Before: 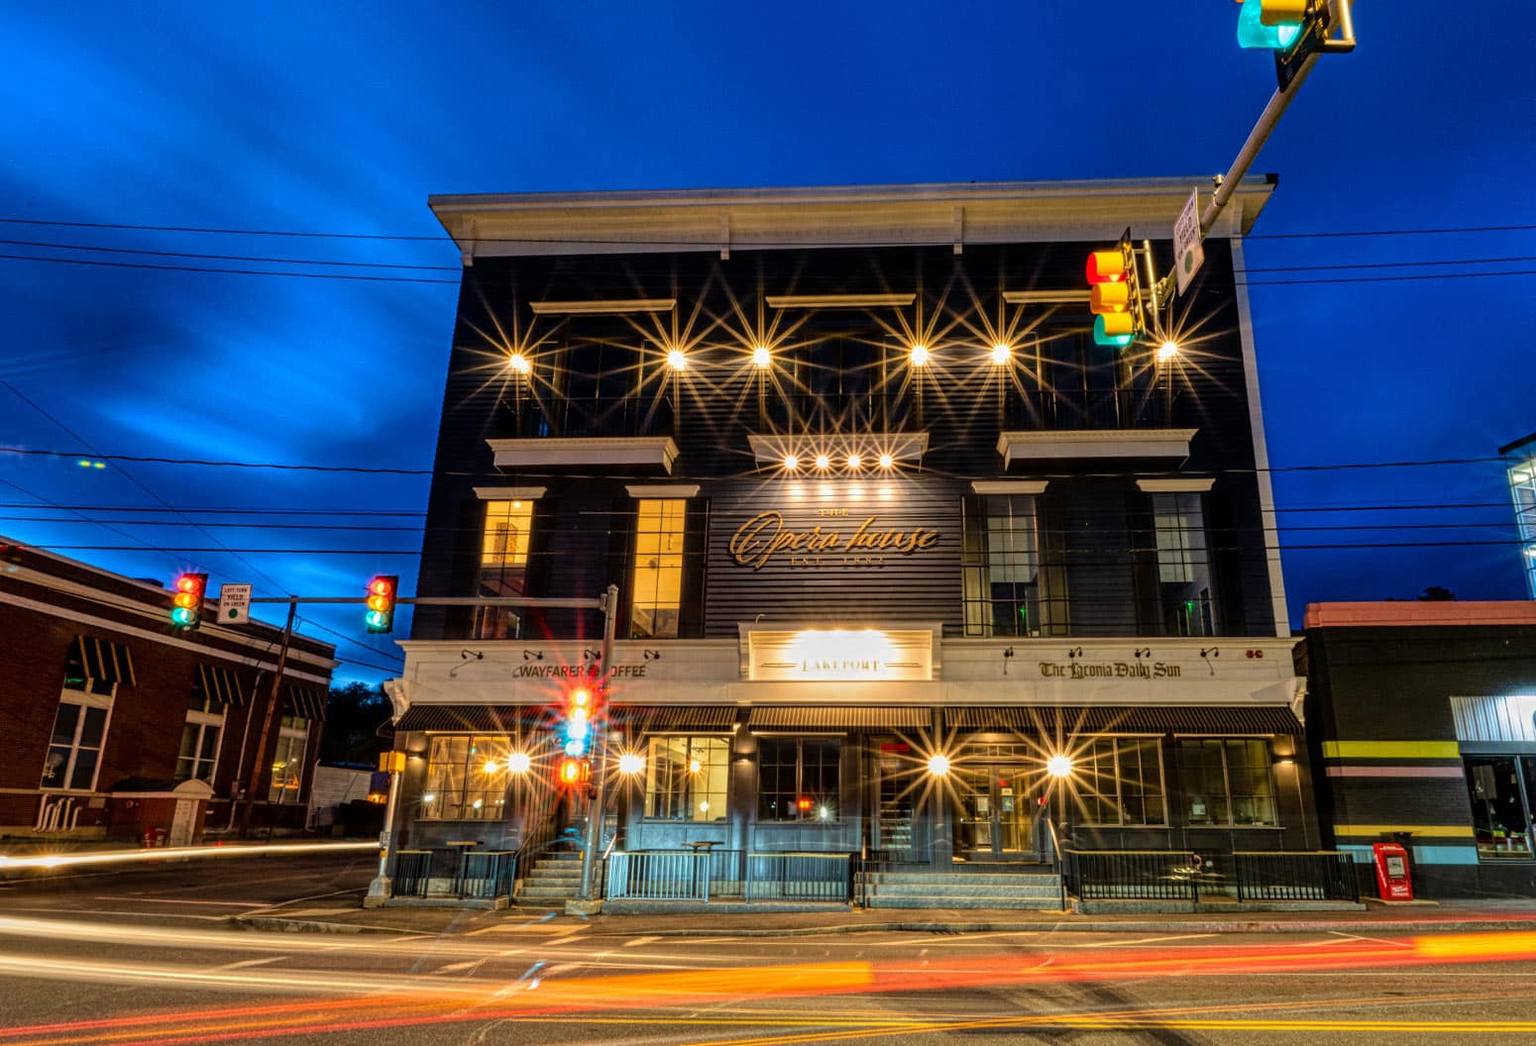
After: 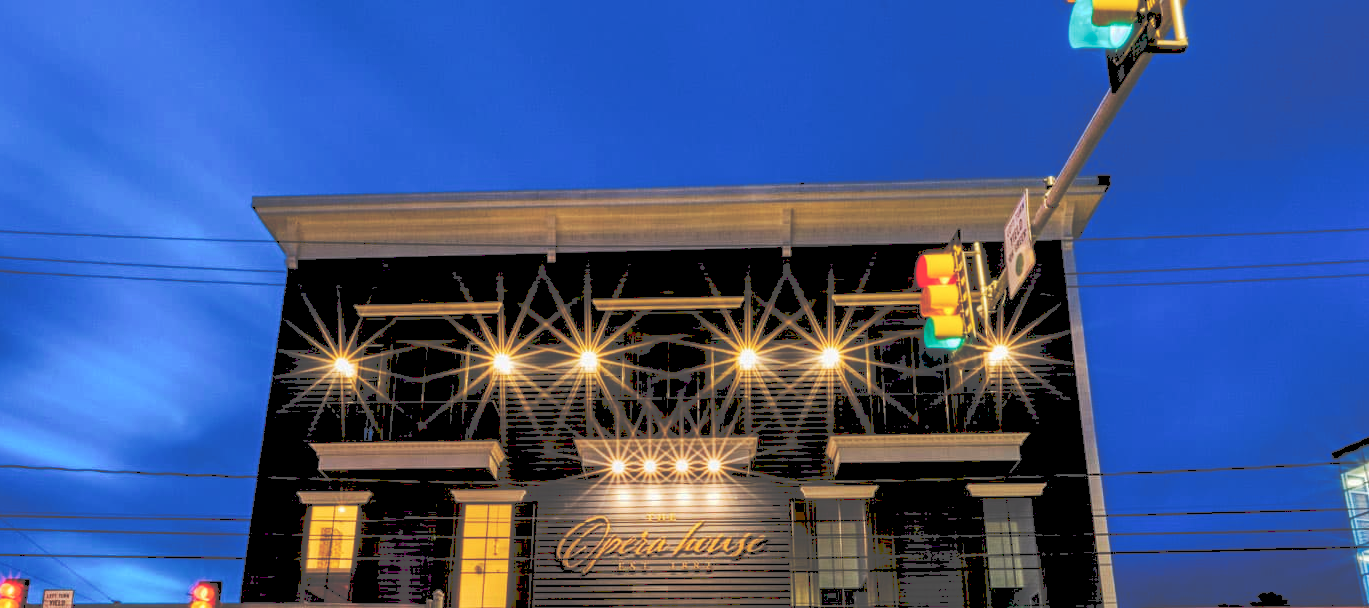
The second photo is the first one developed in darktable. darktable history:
tone curve: curves: ch0 [(0, 0) (0.003, 0.301) (0.011, 0.302) (0.025, 0.307) (0.044, 0.313) (0.069, 0.316) (0.1, 0.322) (0.136, 0.325) (0.177, 0.341) (0.224, 0.358) (0.277, 0.386) (0.335, 0.429) (0.399, 0.486) (0.468, 0.556) (0.543, 0.644) (0.623, 0.728) (0.709, 0.796) (0.801, 0.854) (0.898, 0.908) (1, 1)], preserve colors none
crop and rotate: left 11.672%, bottom 42.391%
color balance rgb: global offset › luminance -0.493%, perceptual saturation grading › global saturation 0.219%, global vibrance 20%
